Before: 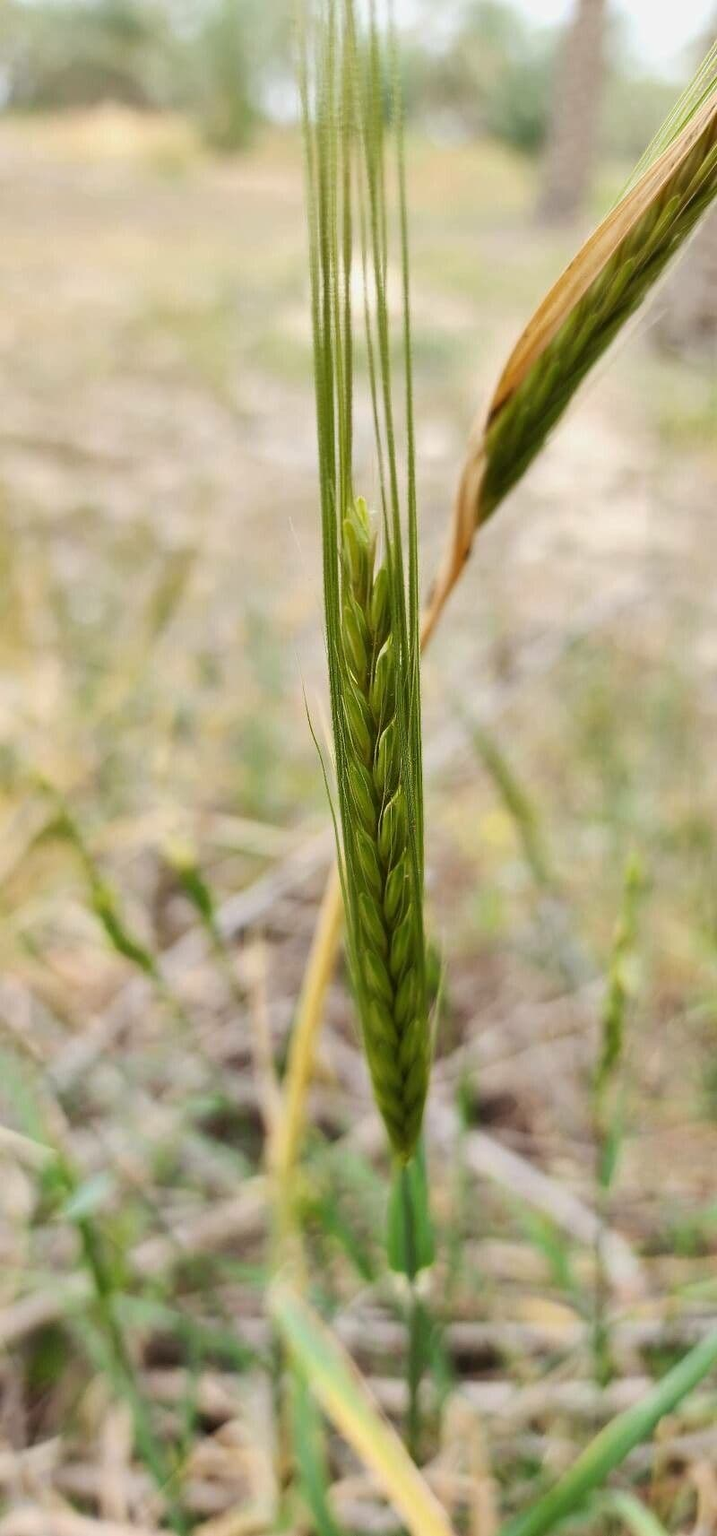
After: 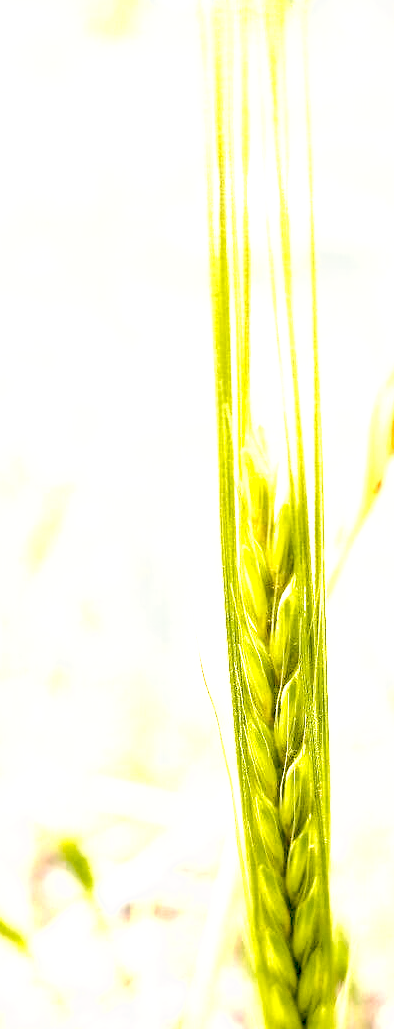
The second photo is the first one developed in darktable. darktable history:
tone curve: curves: ch0 [(0, 0) (0.003, 0.115) (0.011, 0.133) (0.025, 0.157) (0.044, 0.182) (0.069, 0.209) (0.1, 0.239) (0.136, 0.279) (0.177, 0.326) (0.224, 0.379) (0.277, 0.436) (0.335, 0.507) (0.399, 0.587) (0.468, 0.671) (0.543, 0.75) (0.623, 0.837) (0.709, 0.916) (0.801, 0.978) (0.898, 0.985) (1, 1)], preserve colors none
exposure: black level correction 0.011, exposure 1.088 EV, compensate exposure bias true, compensate highlight preservation false
crop: left 17.835%, top 7.675%, right 32.881%, bottom 32.213%
color zones: curves: ch0 [(0.099, 0.624) (0.257, 0.596) (0.384, 0.376) (0.529, 0.492) (0.697, 0.564) (0.768, 0.532) (0.908, 0.644)]; ch1 [(0.112, 0.564) (0.254, 0.612) (0.432, 0.676) (0.592, 0.456) (0.743, 0.684) (0.888, 0.536)]; ch2 [(0.25, 0.5) (0.469, 0.36) (0.75, 0.5)]
